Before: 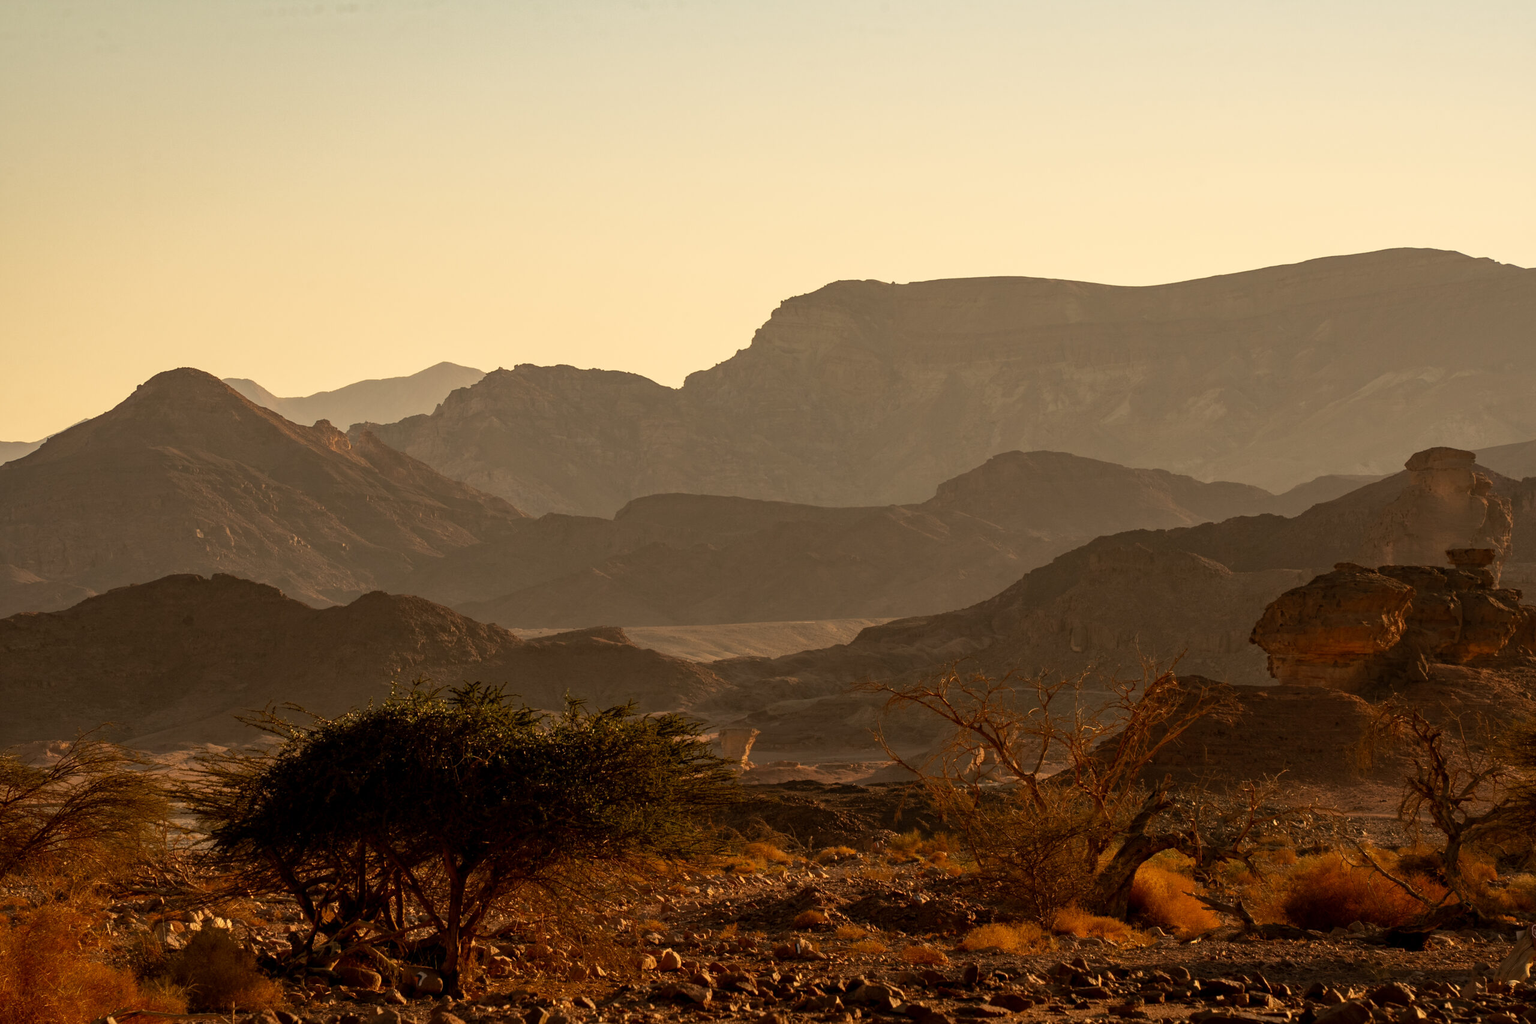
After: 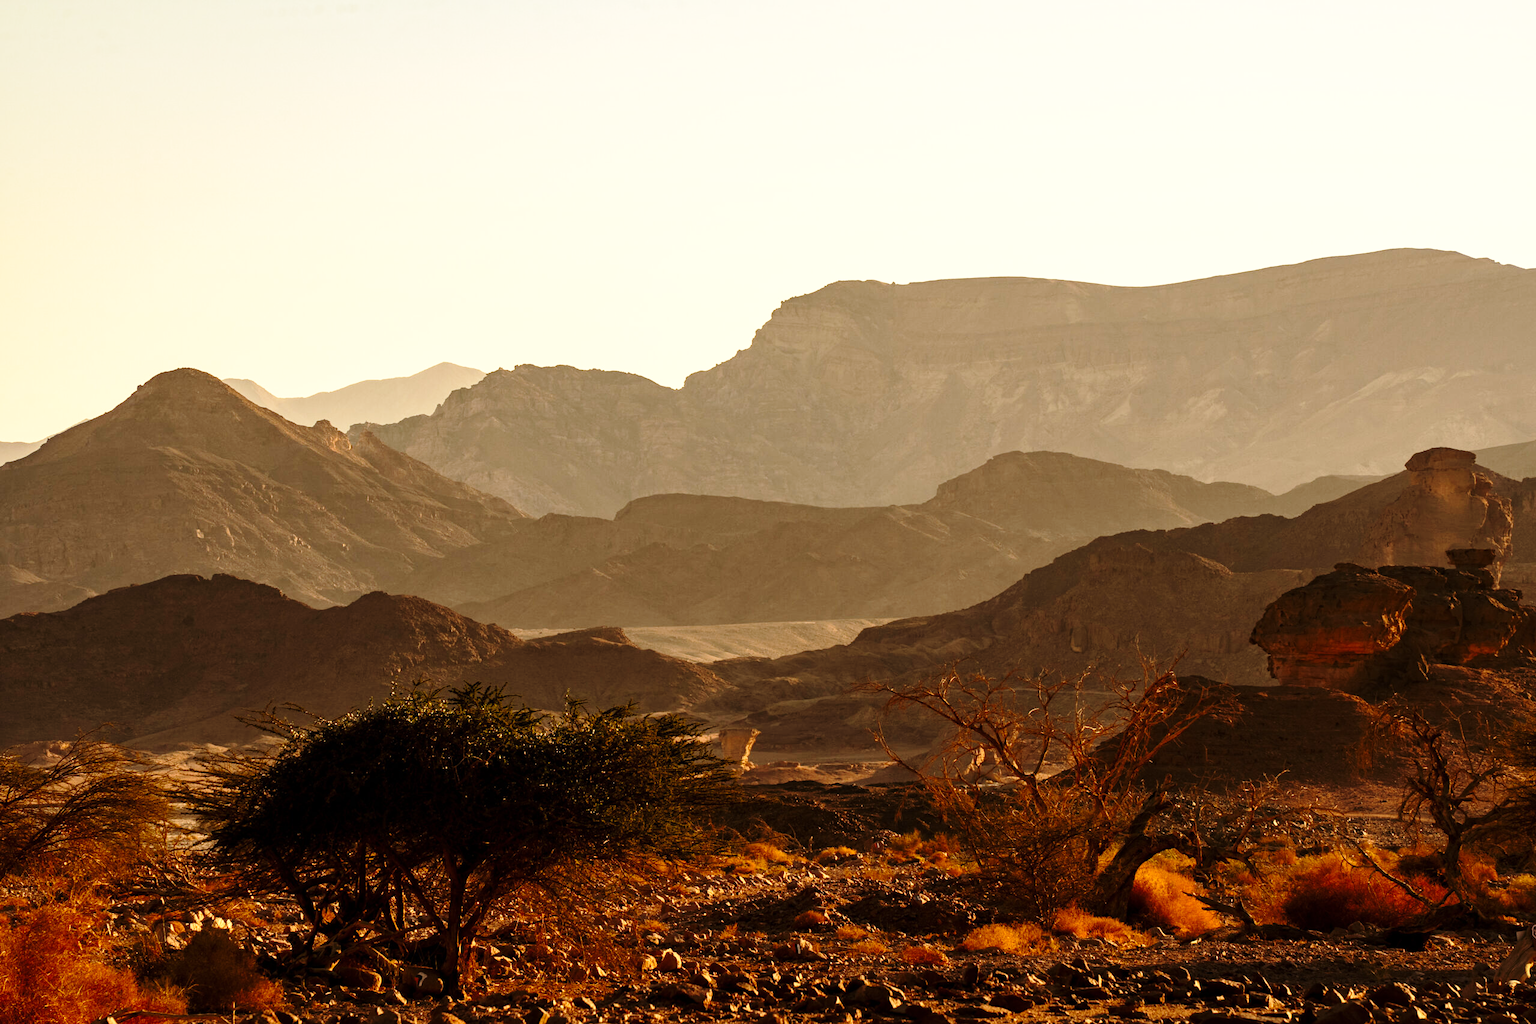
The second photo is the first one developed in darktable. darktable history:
base curve: curves: ch0 [(0, 0) (0.028, 0.03) (0.121, 0.232) (0.46, 0.748) (0.859, 0.968) (1, 1)], preserve colors none
tone equalizer: -8 EV -0.417 EV, -7 EV -0.389 EV, -6 EV -0.333 EV, -5 EV -0.222 EV, -3 EV 0.222 EV, -2 EV 0.333 EV, -1 EV 0.389 EV, +0 EV 0.417 EV, edges refinement/feathering 500, mask exposure compensation -1.57 EV, preserve details no
